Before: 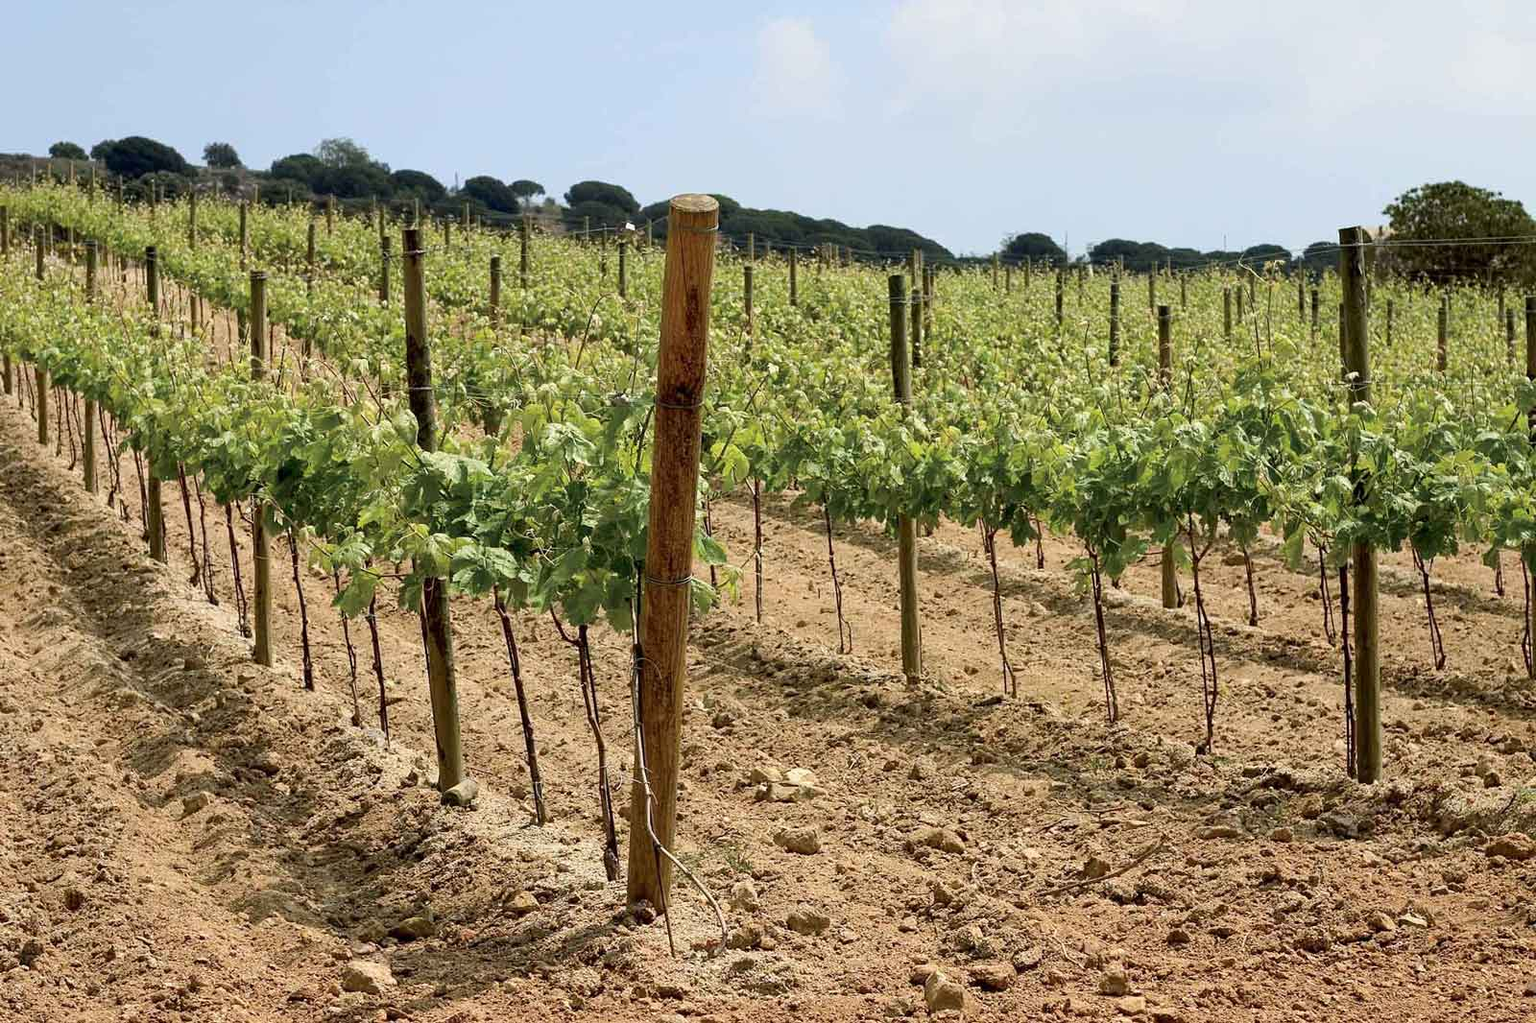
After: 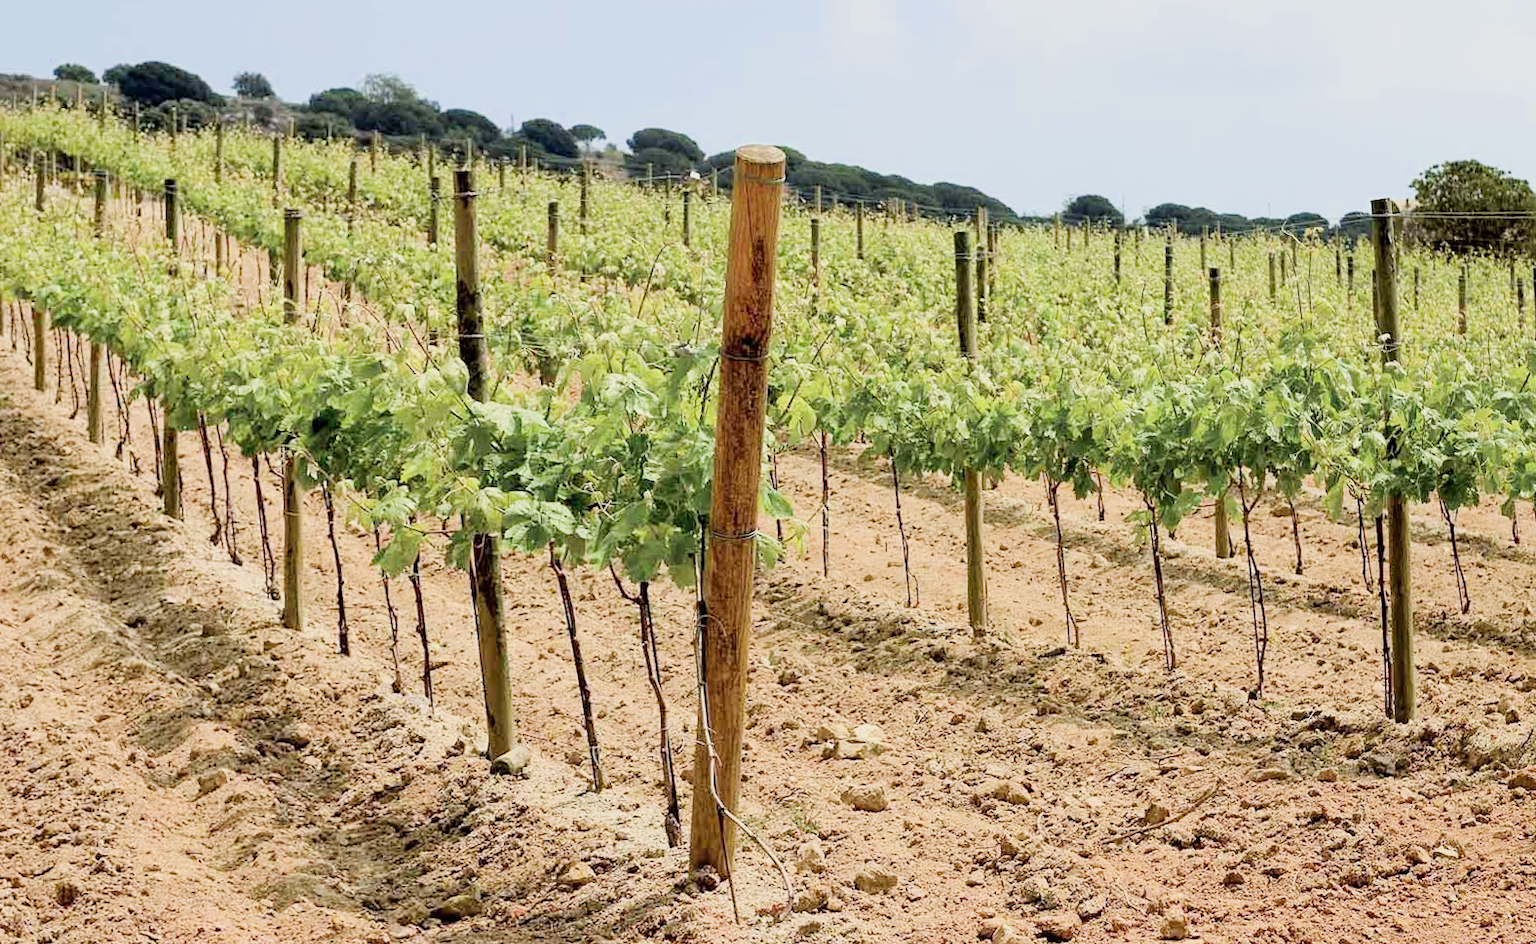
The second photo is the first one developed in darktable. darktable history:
exposure: black level correction 0, exposure 1.2 EV, compensate highlight preservation false
filmic rgb: black relative exposure -7.15 EV, white relative exposure 5.36 EV, hardness 3.02
rotate and perspective: rotation -0.013°, lens shift (vertical) -0.027, lens shift (horizontal) 0.178, crop left 0.016, crop right 0.989, crop top 0.082, crop bottom 0.918
